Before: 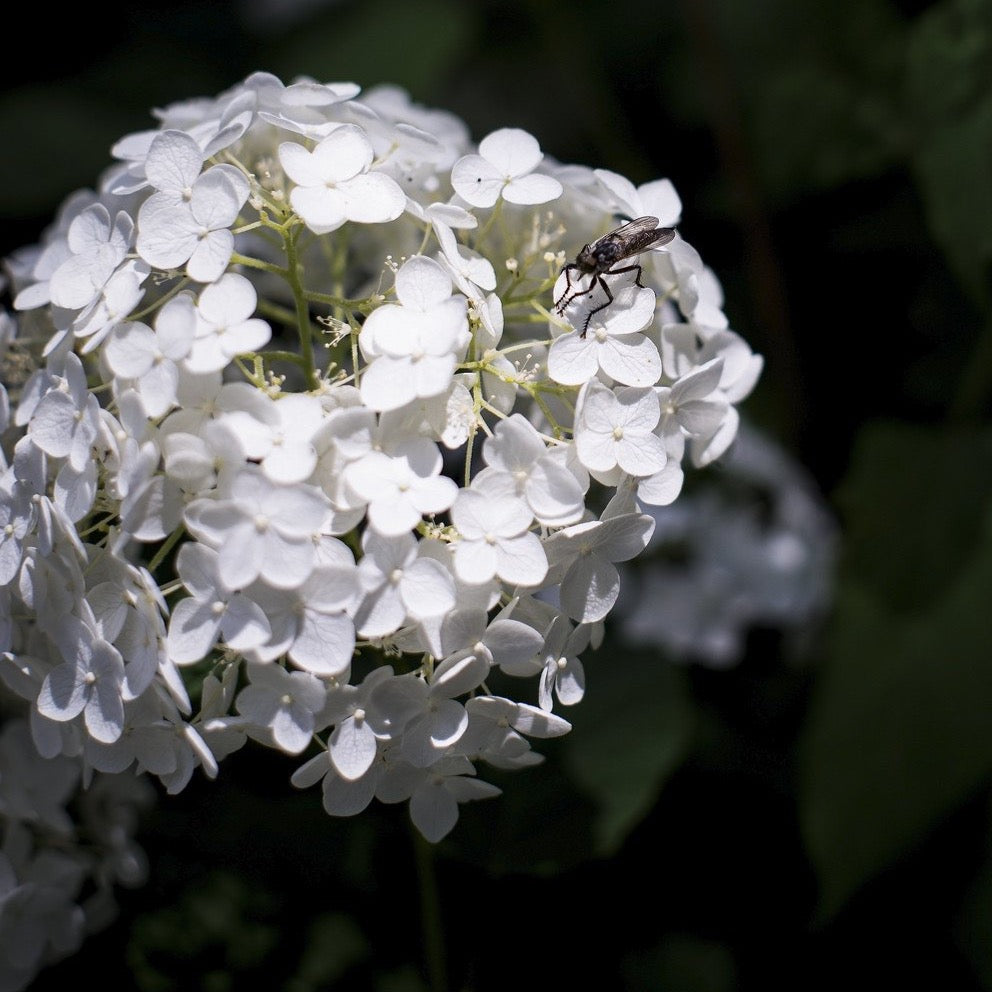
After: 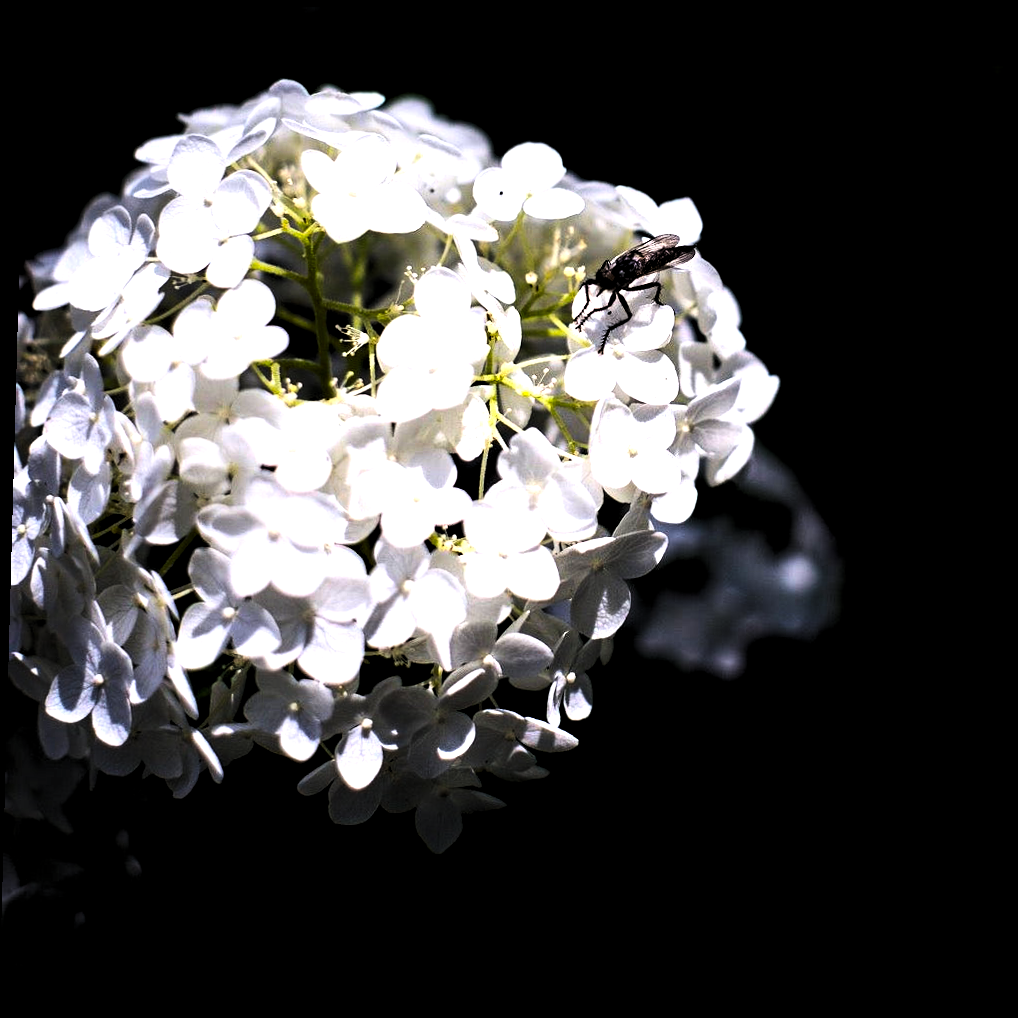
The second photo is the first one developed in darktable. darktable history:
contrast brightness saturation: contrast 0.267, brightness 0.018, saturation 0.879
crop and rotate: angle -1.56°
levels: levels [0.129, 0.519, 0.867]
